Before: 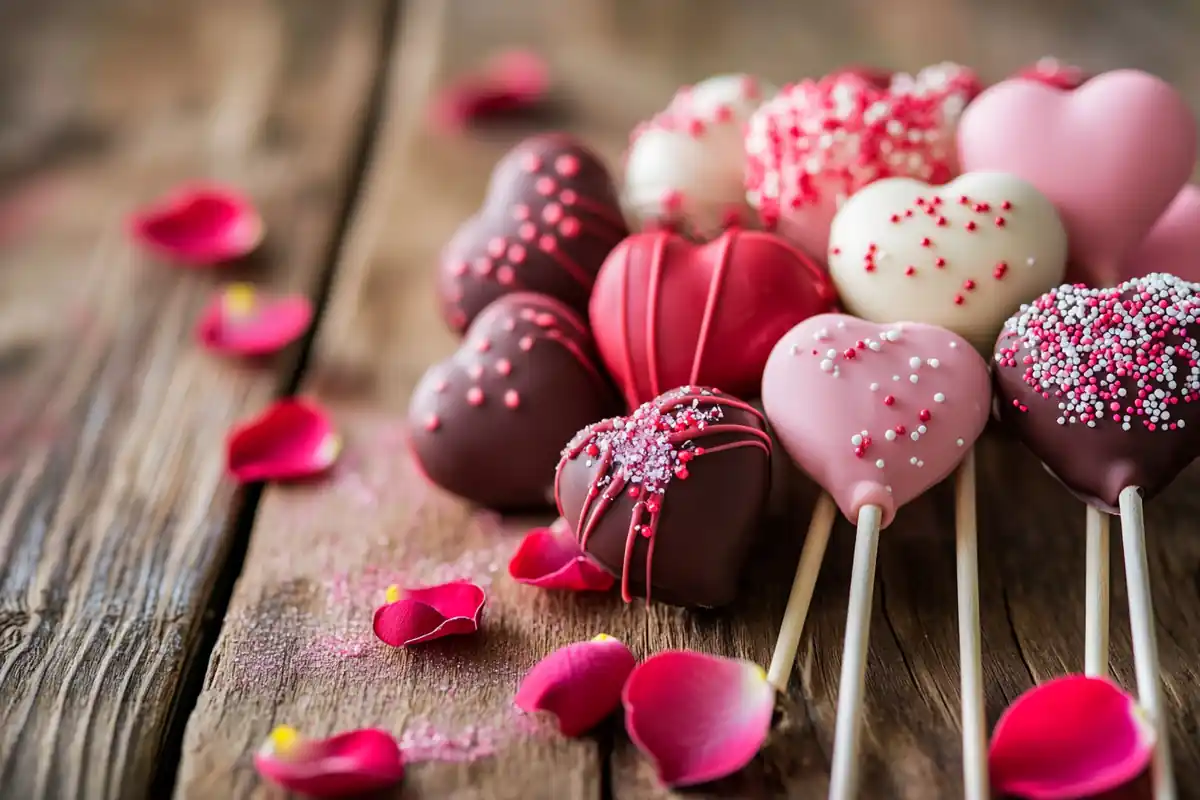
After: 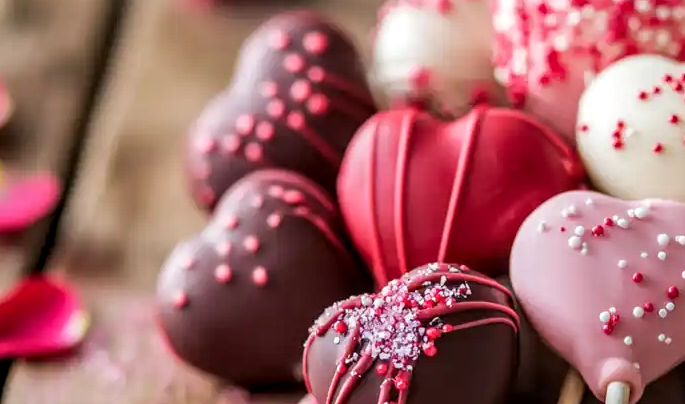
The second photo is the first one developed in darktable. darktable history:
crop: left 21.062%, top 15.418%, right 21.839%, bottom 34.009%
local contrast: detail 130%
